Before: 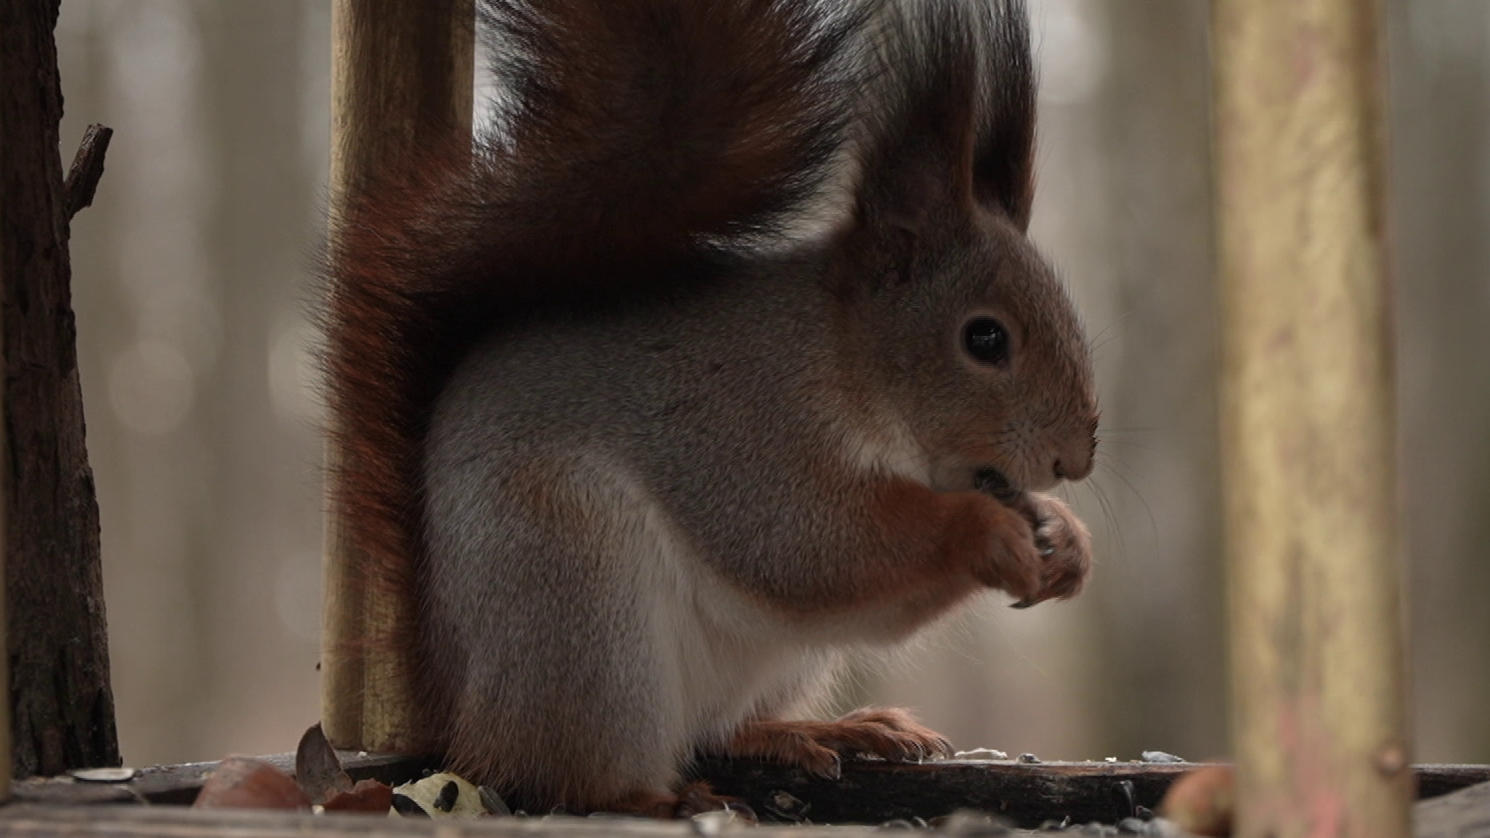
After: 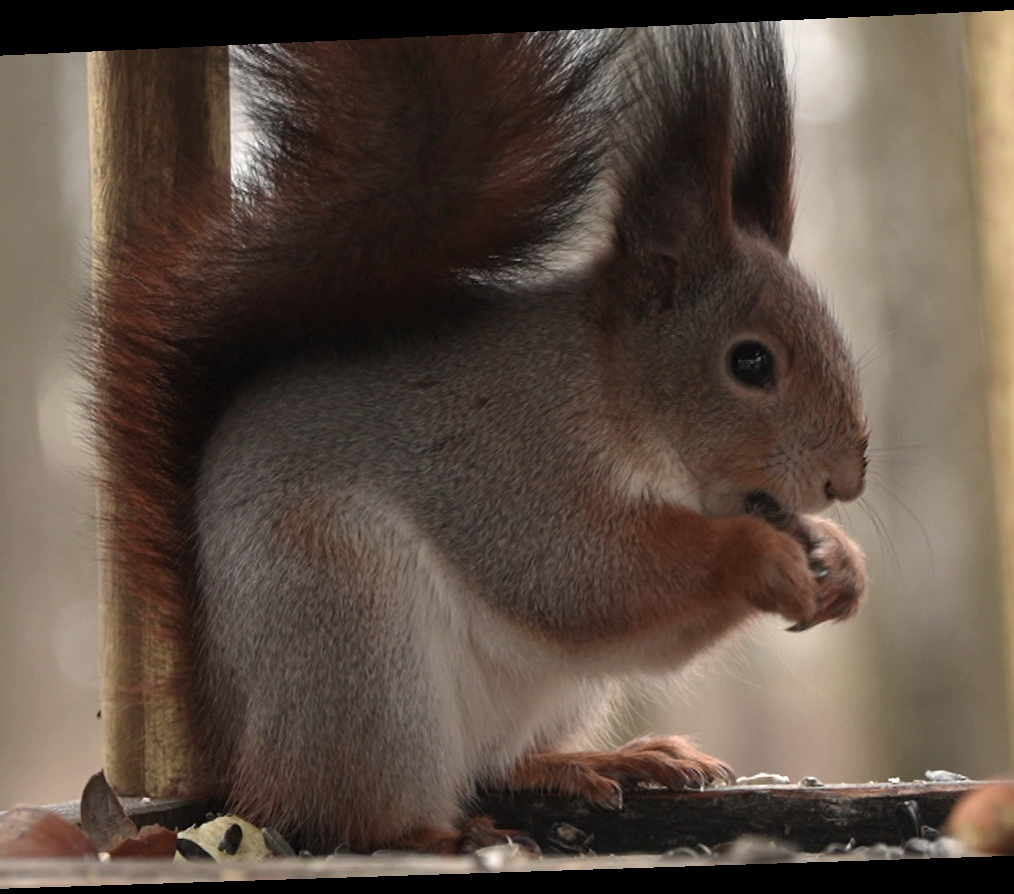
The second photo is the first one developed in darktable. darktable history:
rotate and perspective: rotation -2.22°, lens shift (horizontal) -0.022, automatic cropping off
exposure: black level correction 0, exposure 0.7 EV, compensate exposure bias true, compensate highlight preservation false
crop and rotate: left 15.754%, right 17.579%
rgb levels: preserve colors max RGB
